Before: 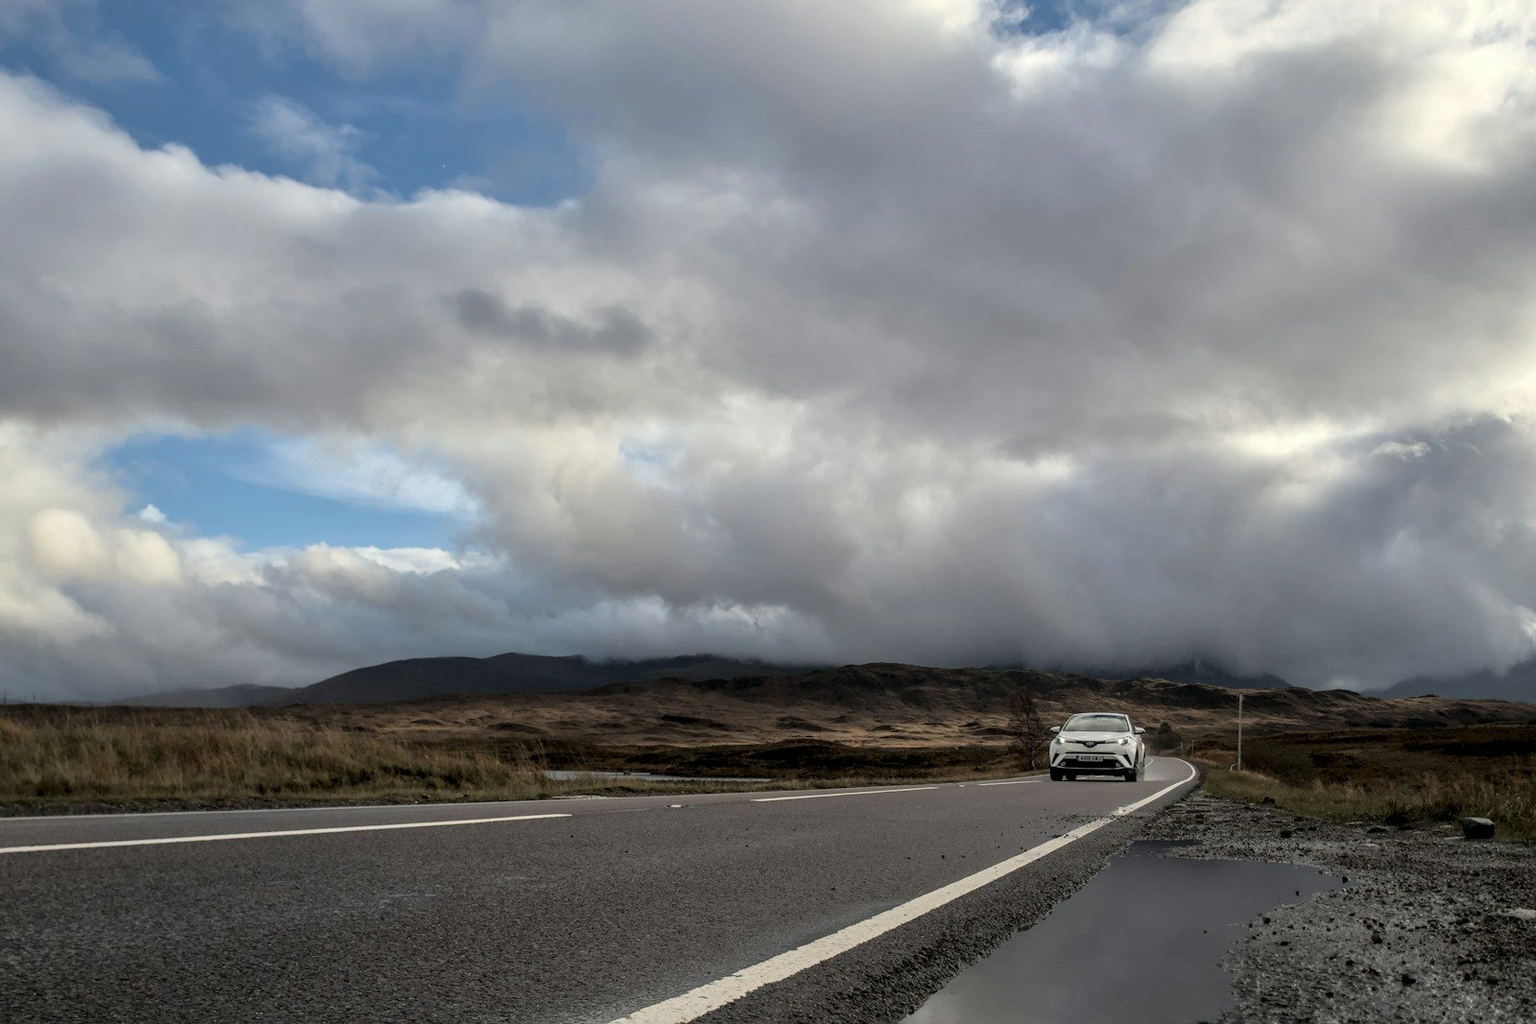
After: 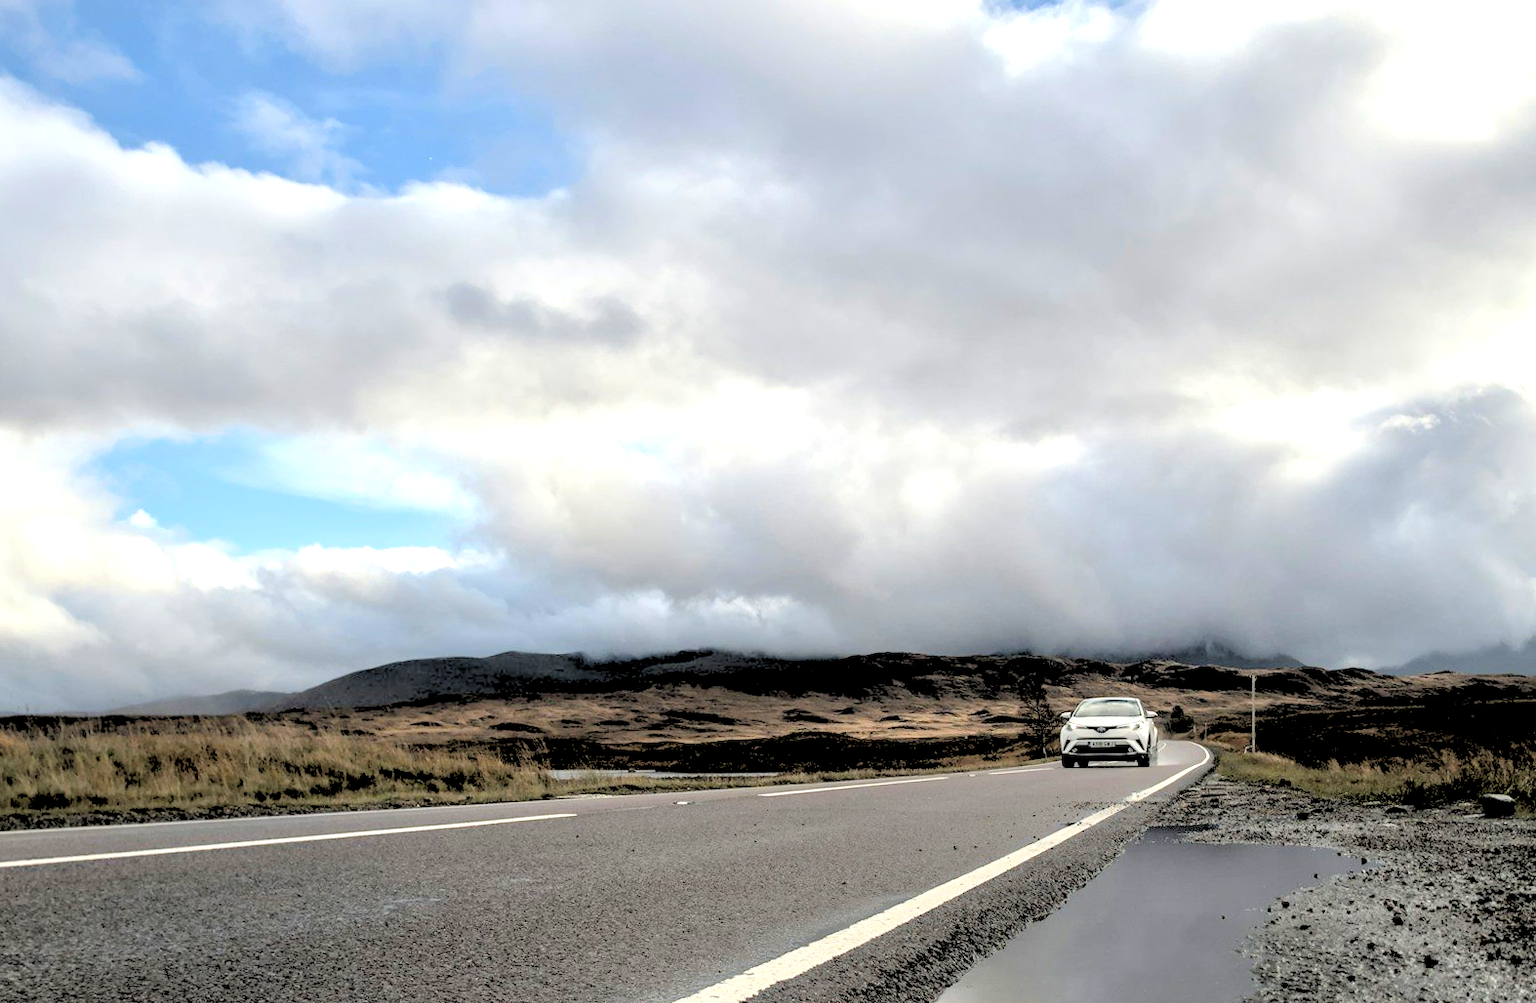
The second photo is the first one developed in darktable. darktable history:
rgb levels: levels [[0.027, 0.429, 0.996], [0, 0.5, 1], [0, 0.5, 1]]
rotate and perspective: rotation -1.42°, crop left 0.016, crop right 0.984, crop top 0.035, crop bottom 0.965
exposure: black level correction 0, exposure 0.9 EV, compensate highlight preservation false
